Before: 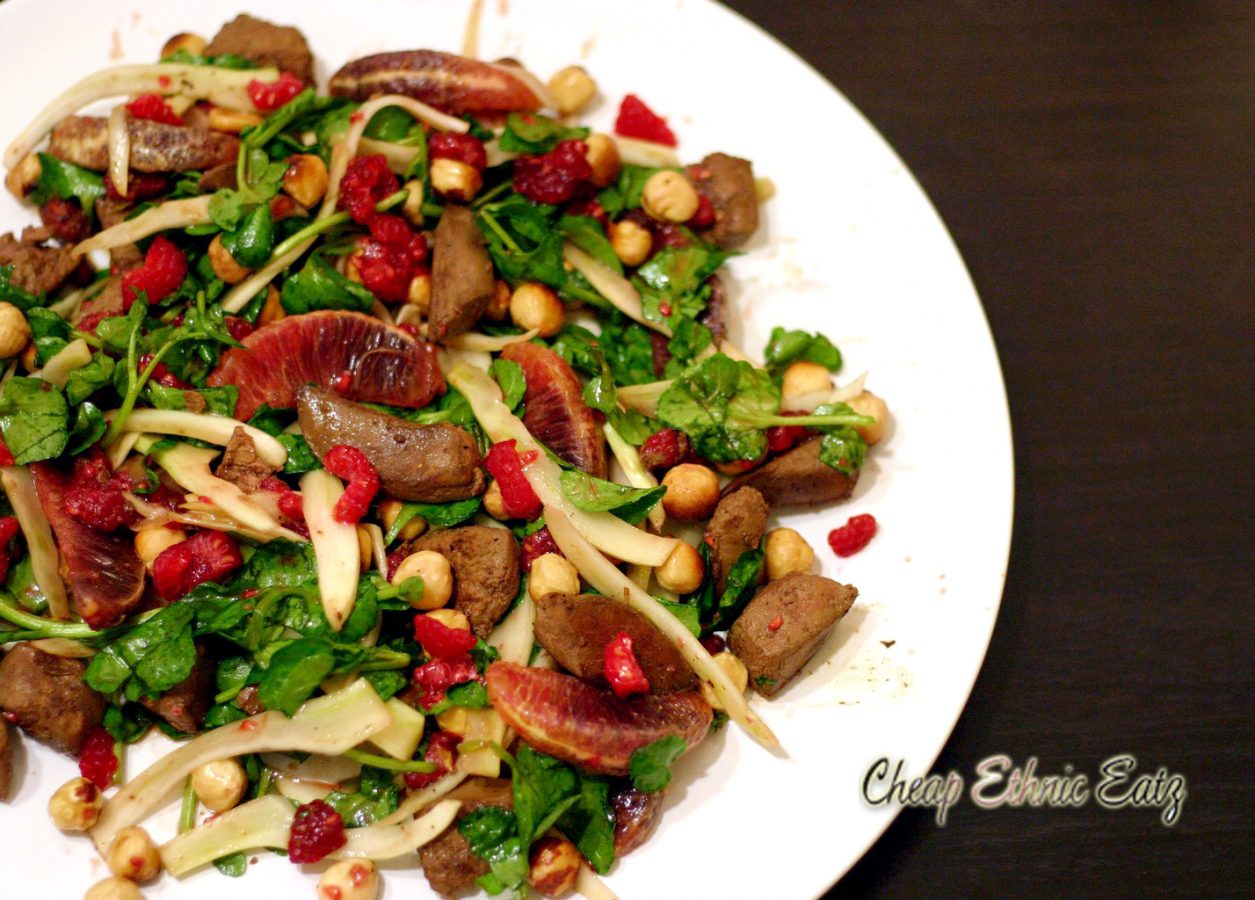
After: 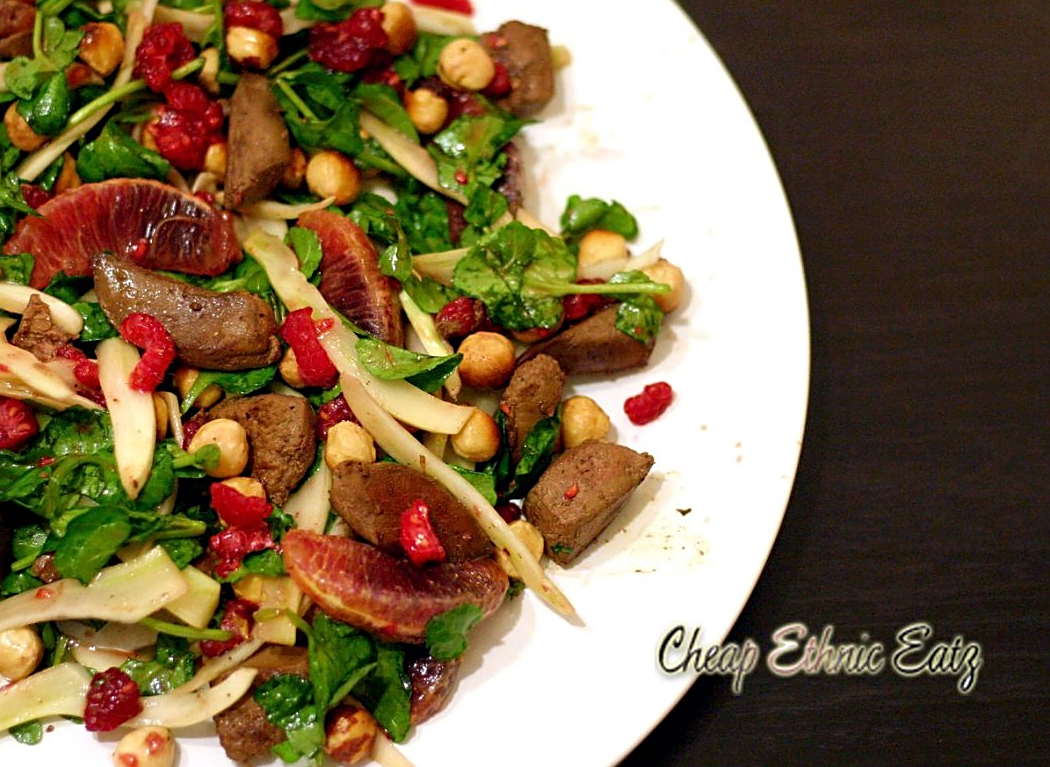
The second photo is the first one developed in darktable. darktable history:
base curve: curves: ch0 [(0, 0) (0.303, 0.277) (1, 1)], preserve colors none
sharpen: on, module defaults
crop: left 16.333%, top 14.668%
